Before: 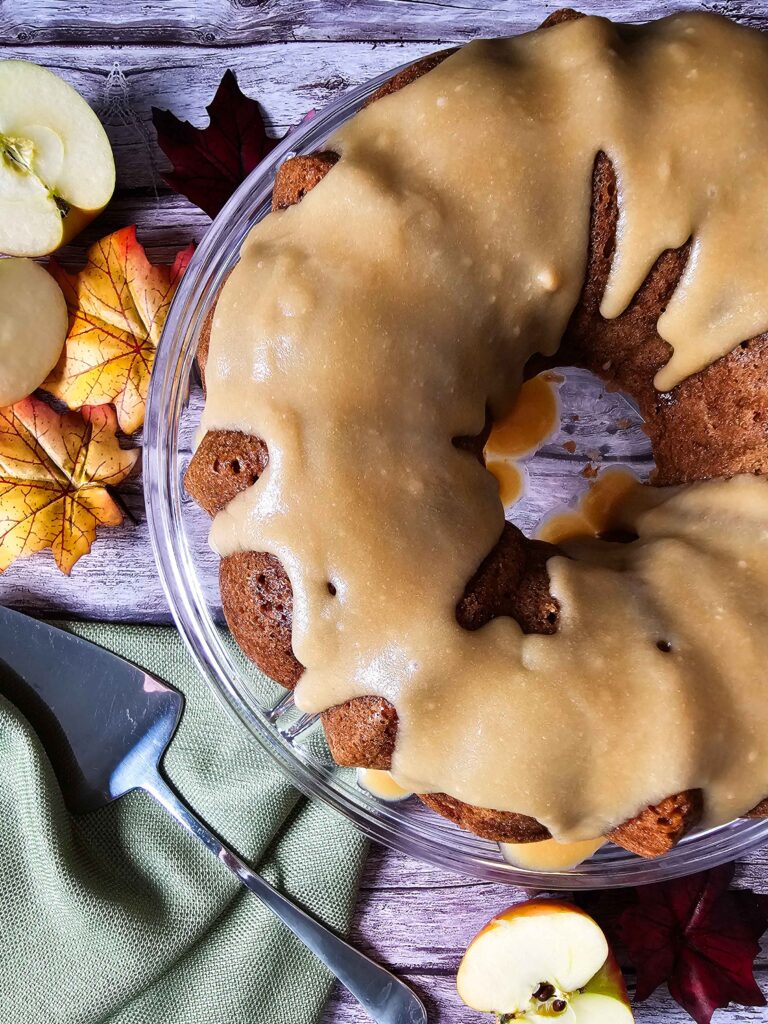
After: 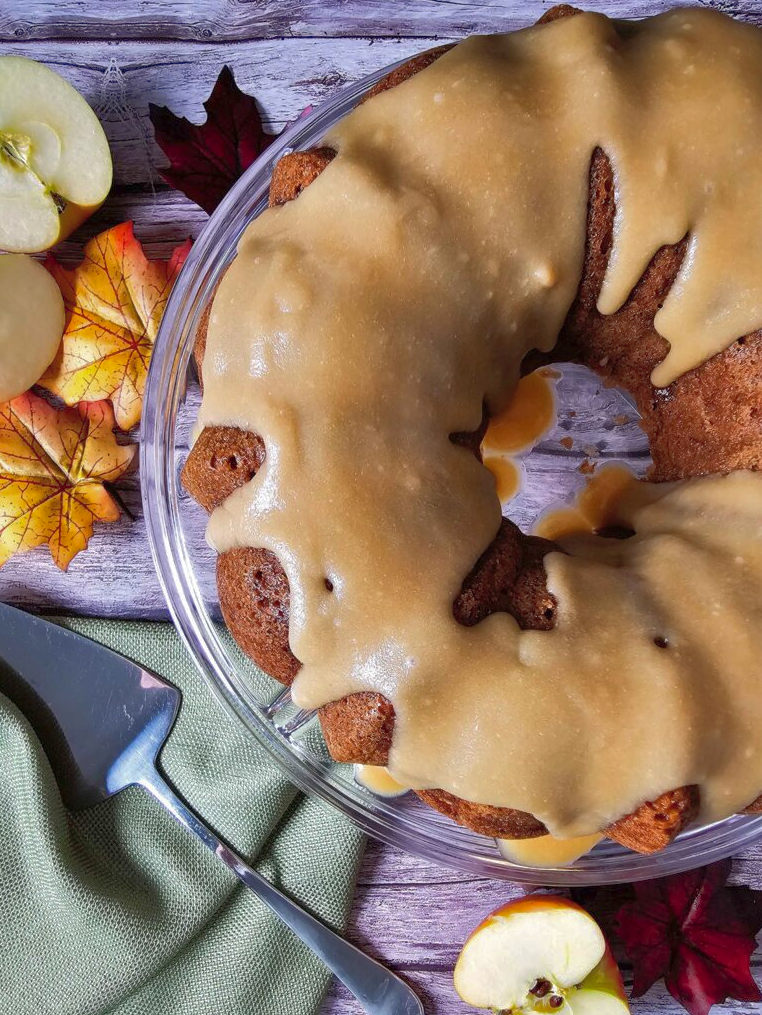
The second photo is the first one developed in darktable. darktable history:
crop: left 0.434%, top 0.485%, right 0.244%, bottom 0.386%
shadows and highlights: shadows 60, highlights -60
